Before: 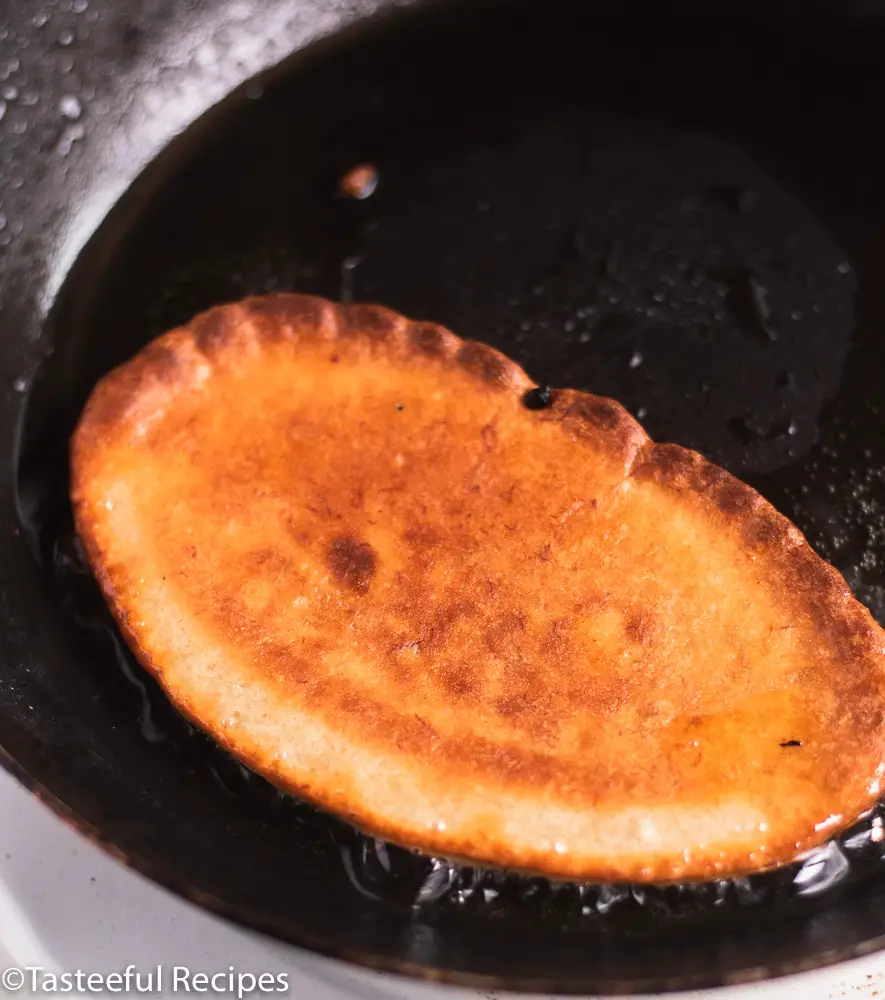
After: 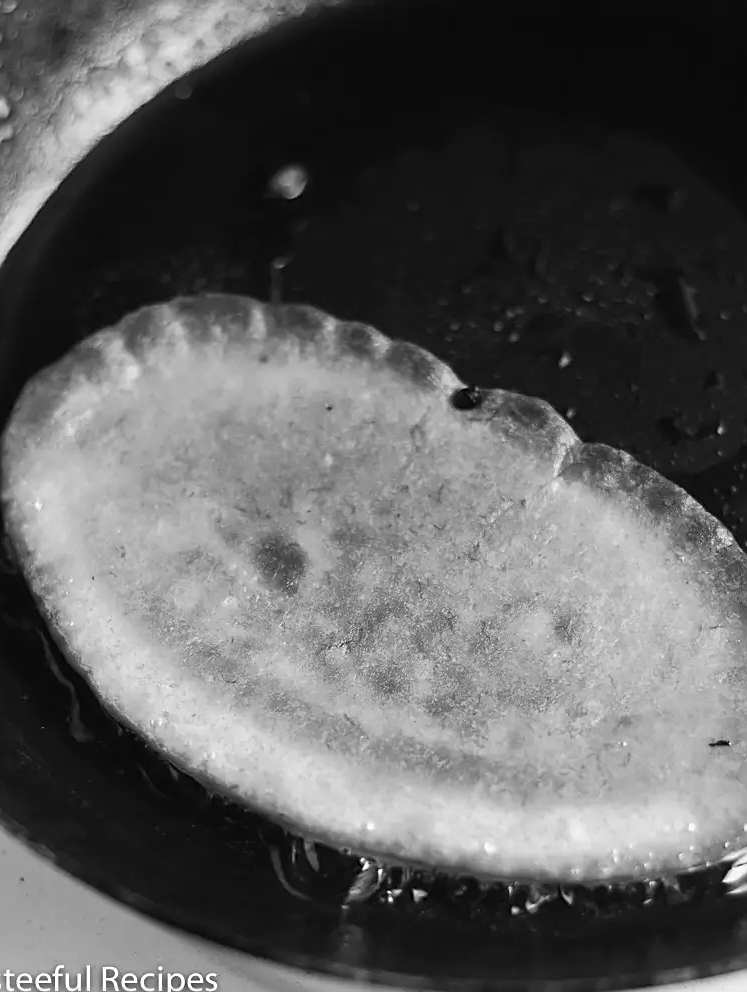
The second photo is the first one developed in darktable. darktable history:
contrast brightness saturation: contrast 0.04, saturation 0.16
monochrome: a 32, b 64, size 2.3
crop: left 8.026%, right 7.374%
sharpen: on, module defaults
